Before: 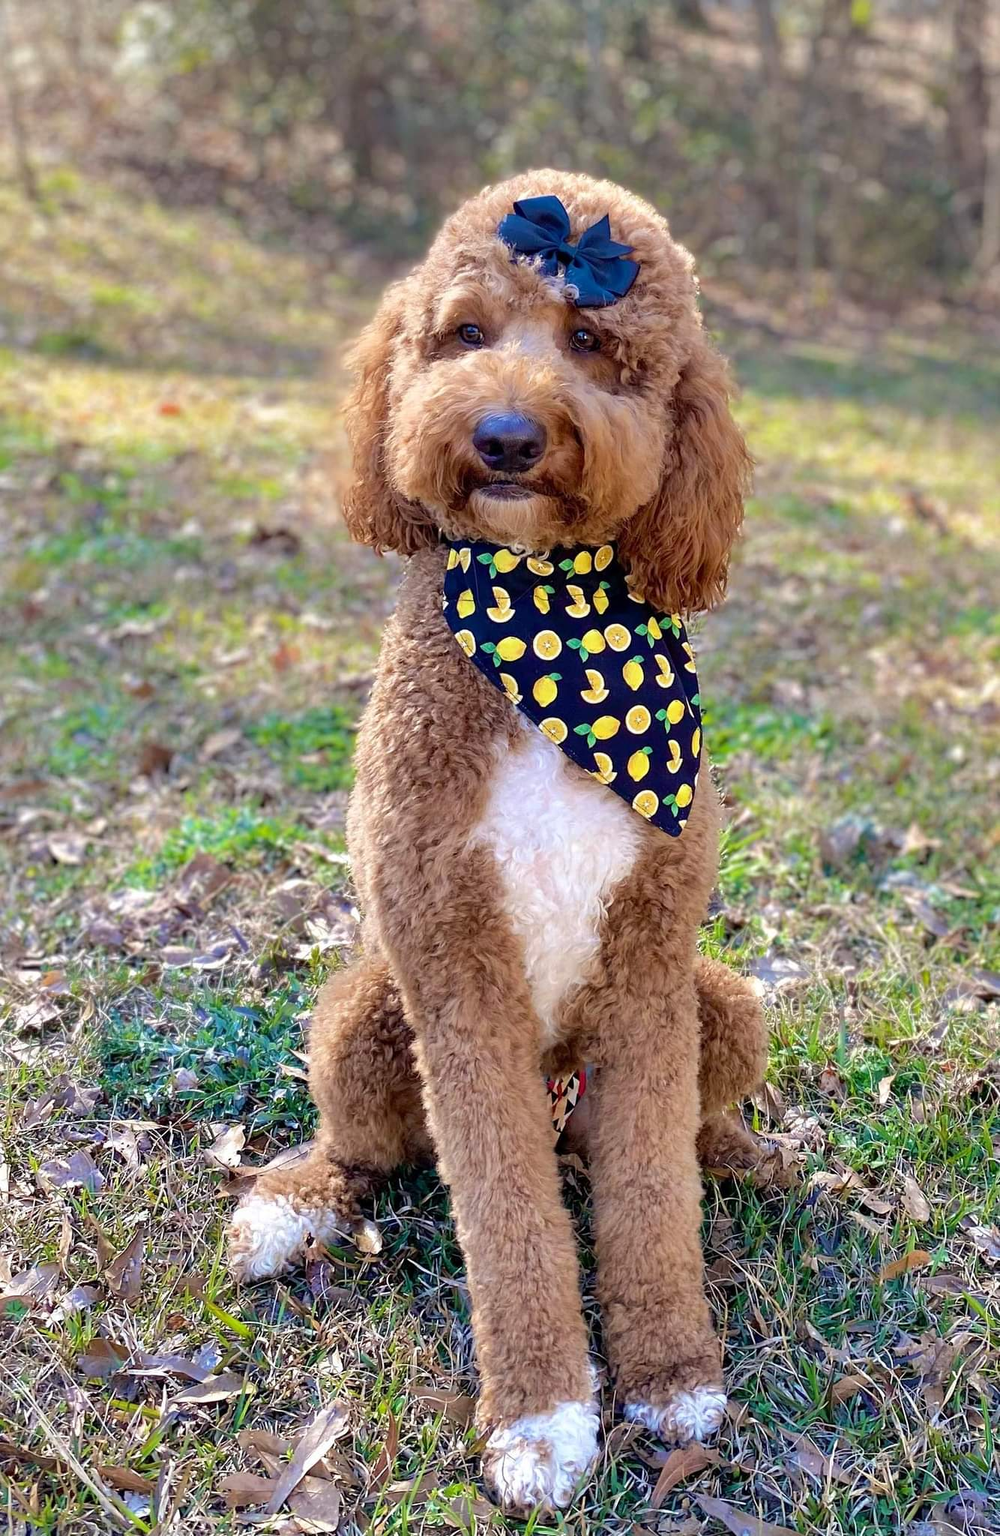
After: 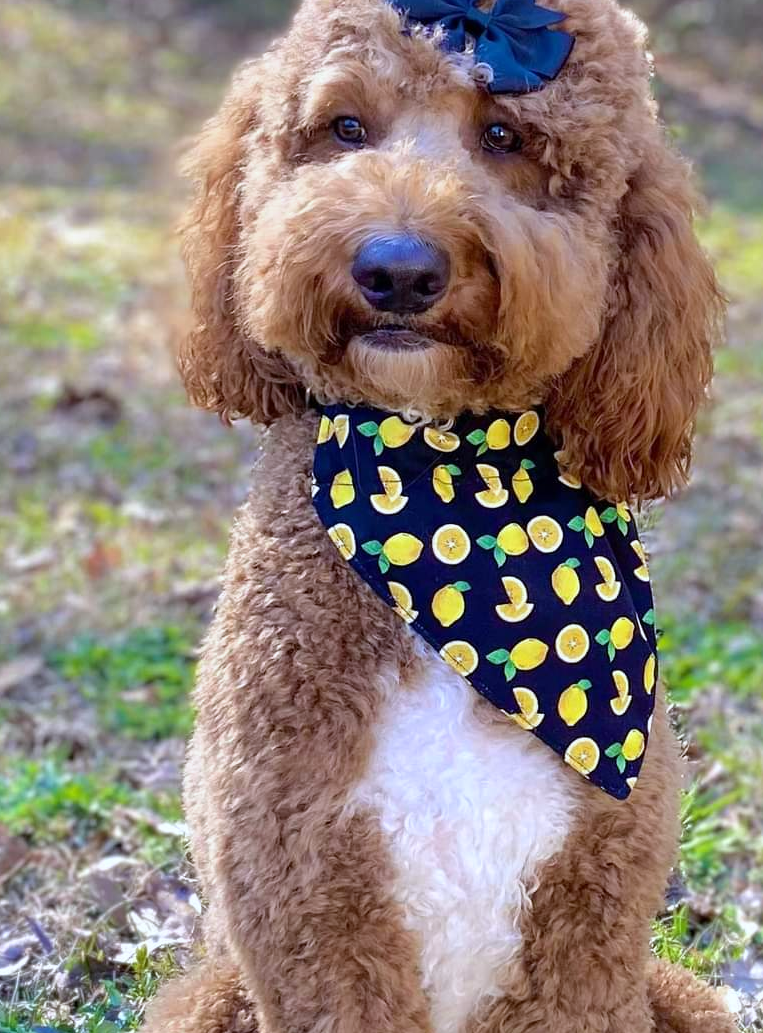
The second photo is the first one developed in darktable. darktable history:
crop: left 20.932%, top 15.471%, right 21.848%, bottom 34.081%
white balance: red 0.954, blue 1.079
